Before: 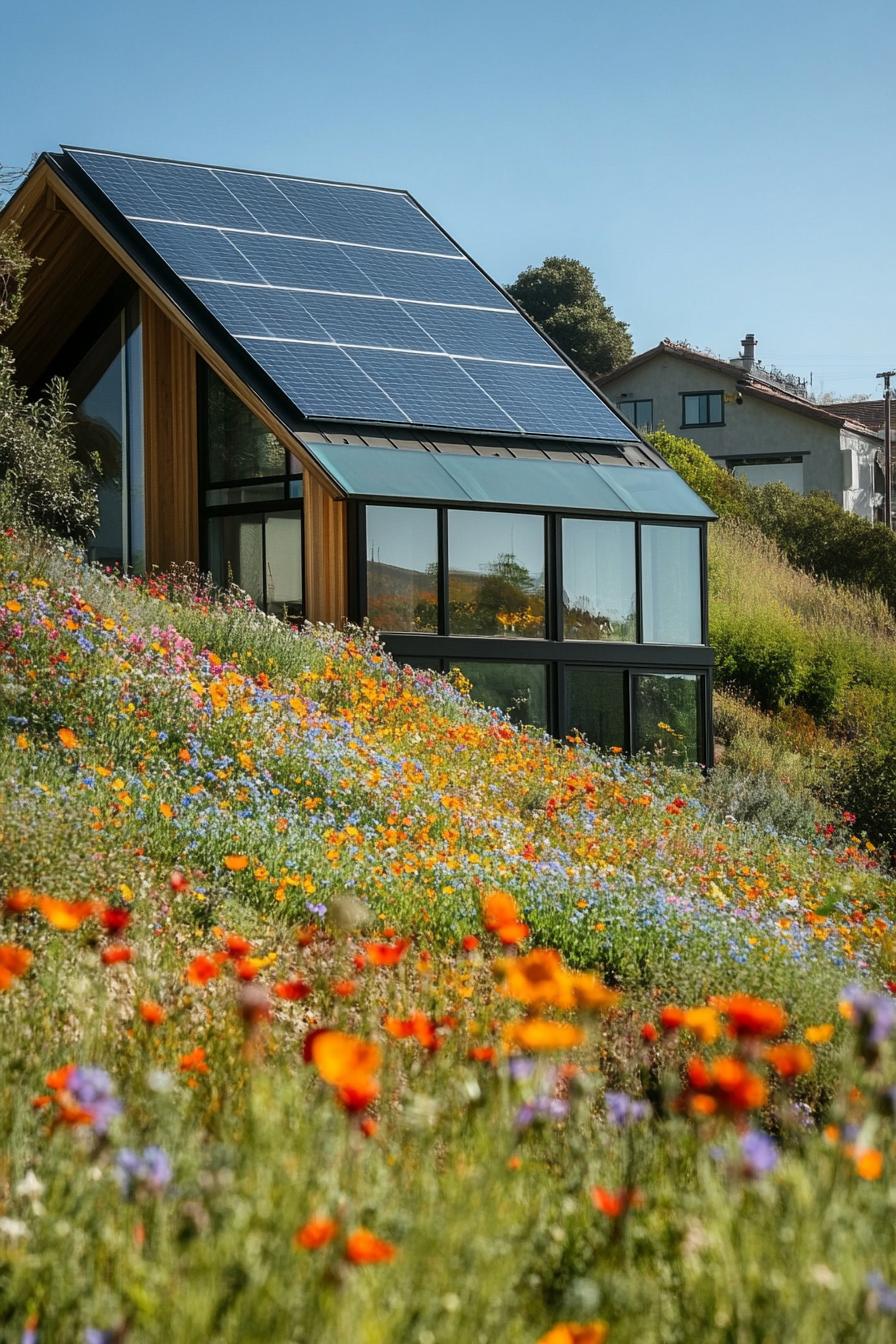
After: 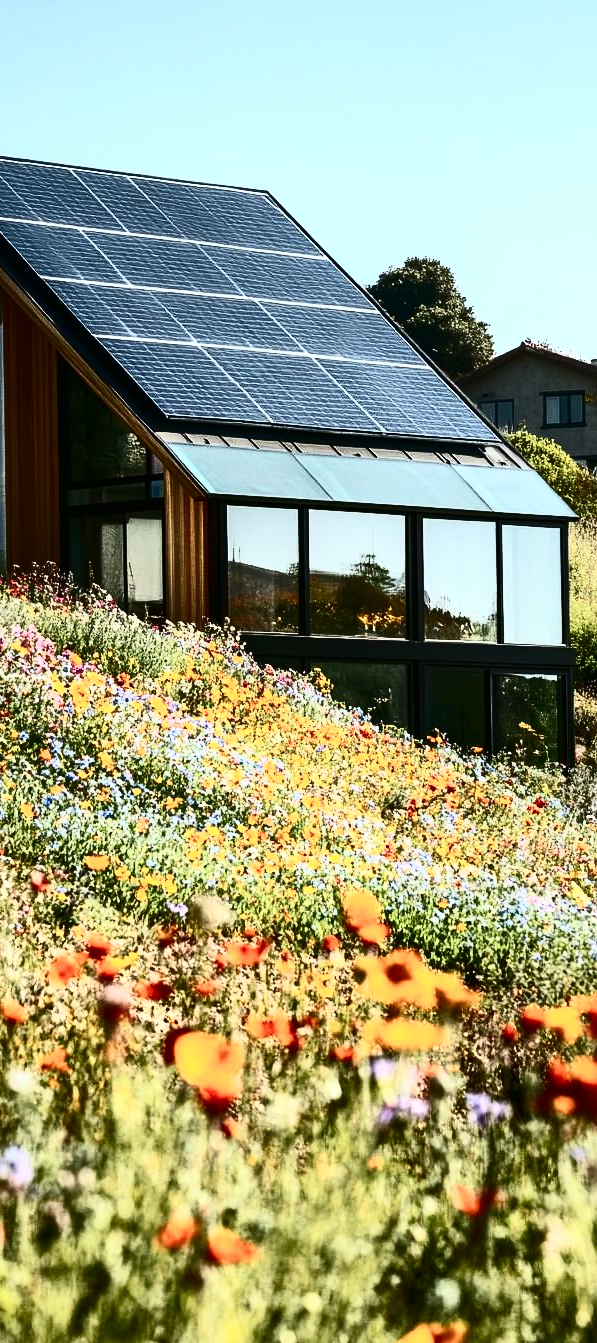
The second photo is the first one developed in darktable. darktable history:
crop and rotate: left 15.619%, right 17.699%
contrast brightness saturation: contrast 0.94, brightness 0.202
